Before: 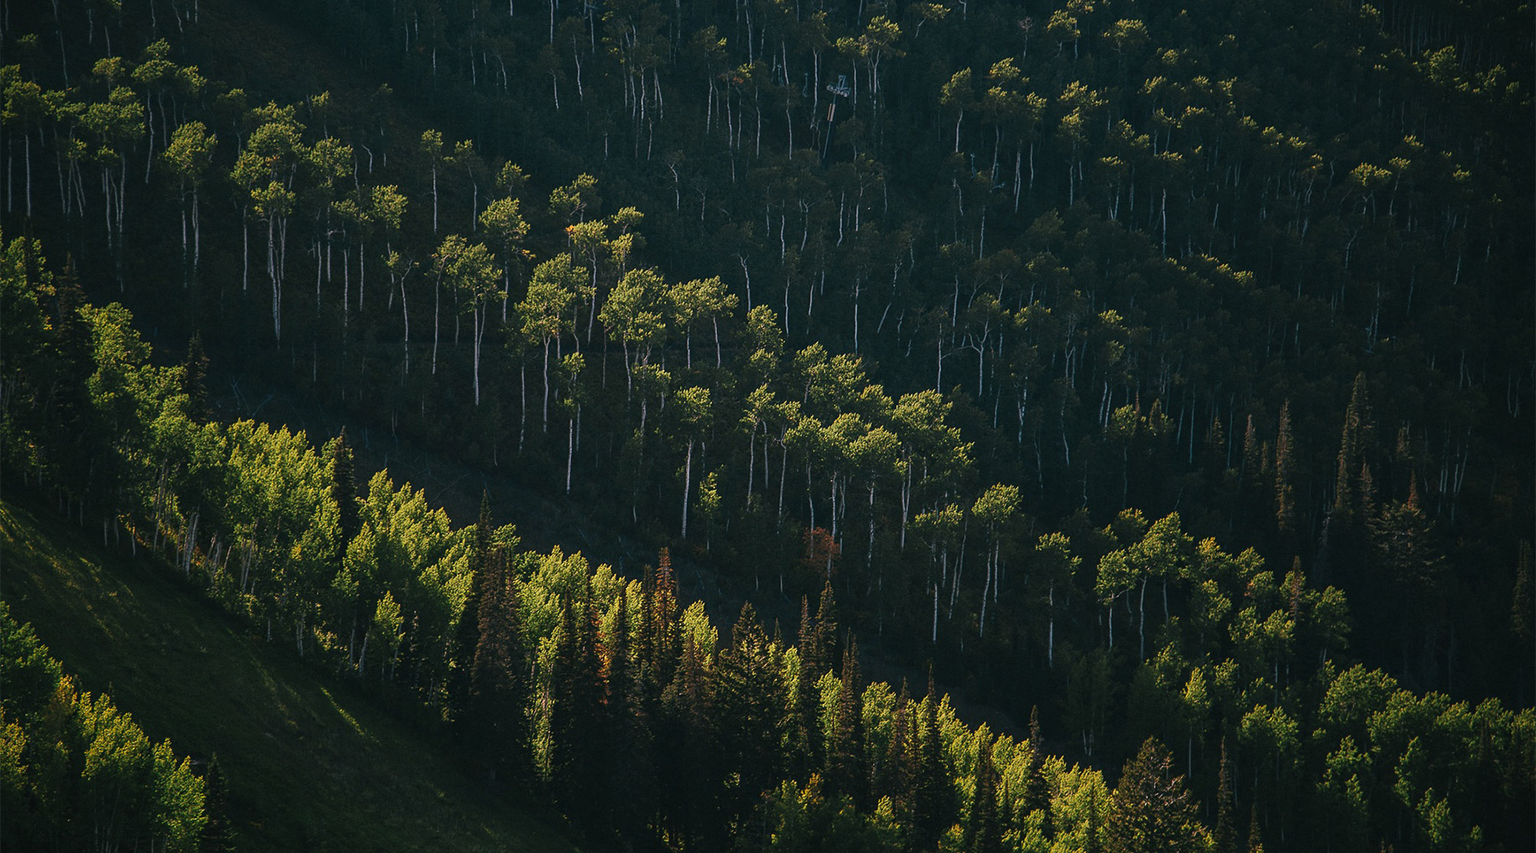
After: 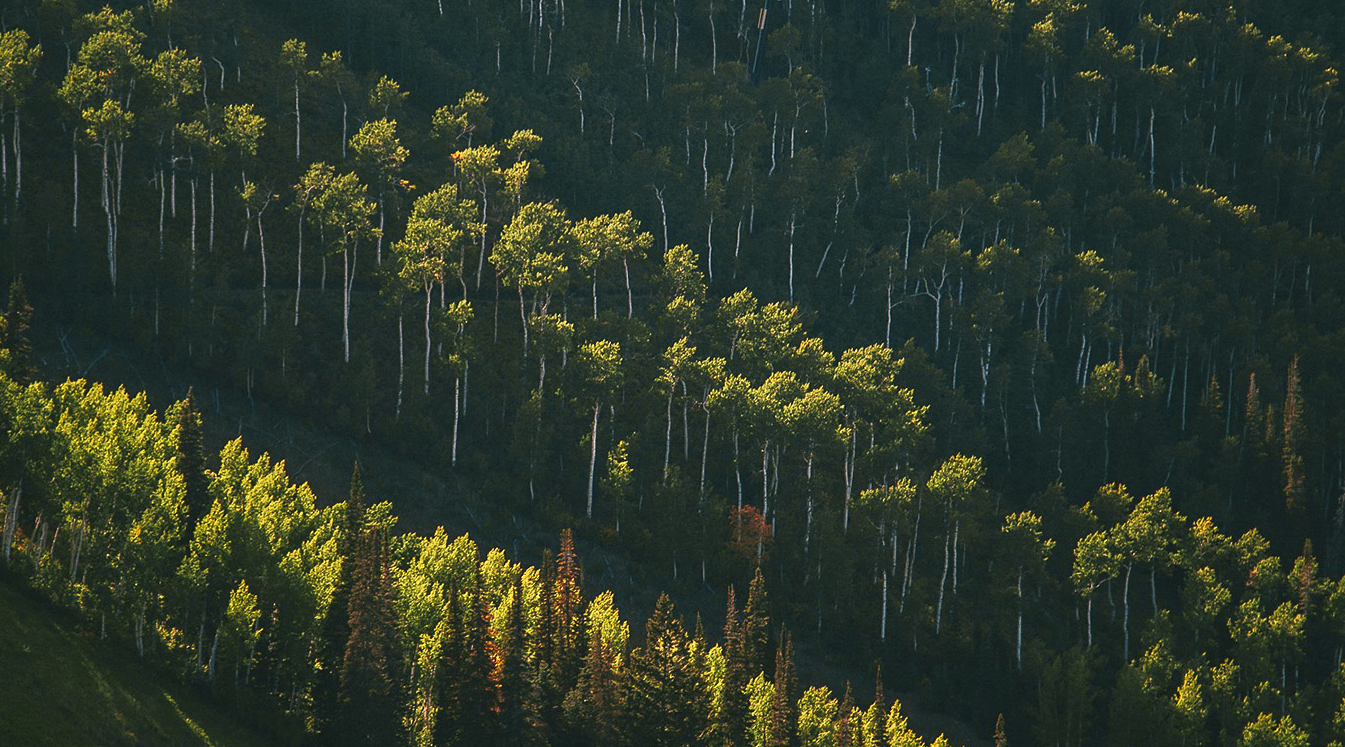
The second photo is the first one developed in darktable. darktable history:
crop and rotate: left 11.831%, top 11.346%, right 13.429%, bottom 13.899%
tone curve: curves: ch0 [(0, 0.024) (0.119, 0.146) (0.474, 0.464) (0.718, 0.721) (0.817, 0.839) (1, 0.998)]; ch1 [(0, 0) (0.377, 0.416) (0.439, 0.451) (0.477, 0.477) (0.501, 0.504) (0.538, 0.544) (0.58, 0.602) (0.664, 0.676) (0.783, 0.804) (1, 1)]; ch2 [(0, 0) (0.38, 0.405) (0.463, 0.456) (0.498, 0.497) (0.524, 0.535) (0.578, 0.576) (0.648, 0.665) (1, 1)], color space Lab, independent channels, preserve colors none
exposure: exposure 0.566 EV, compensate highlight preservation false
white balance: red 1.029, blue 0.92
